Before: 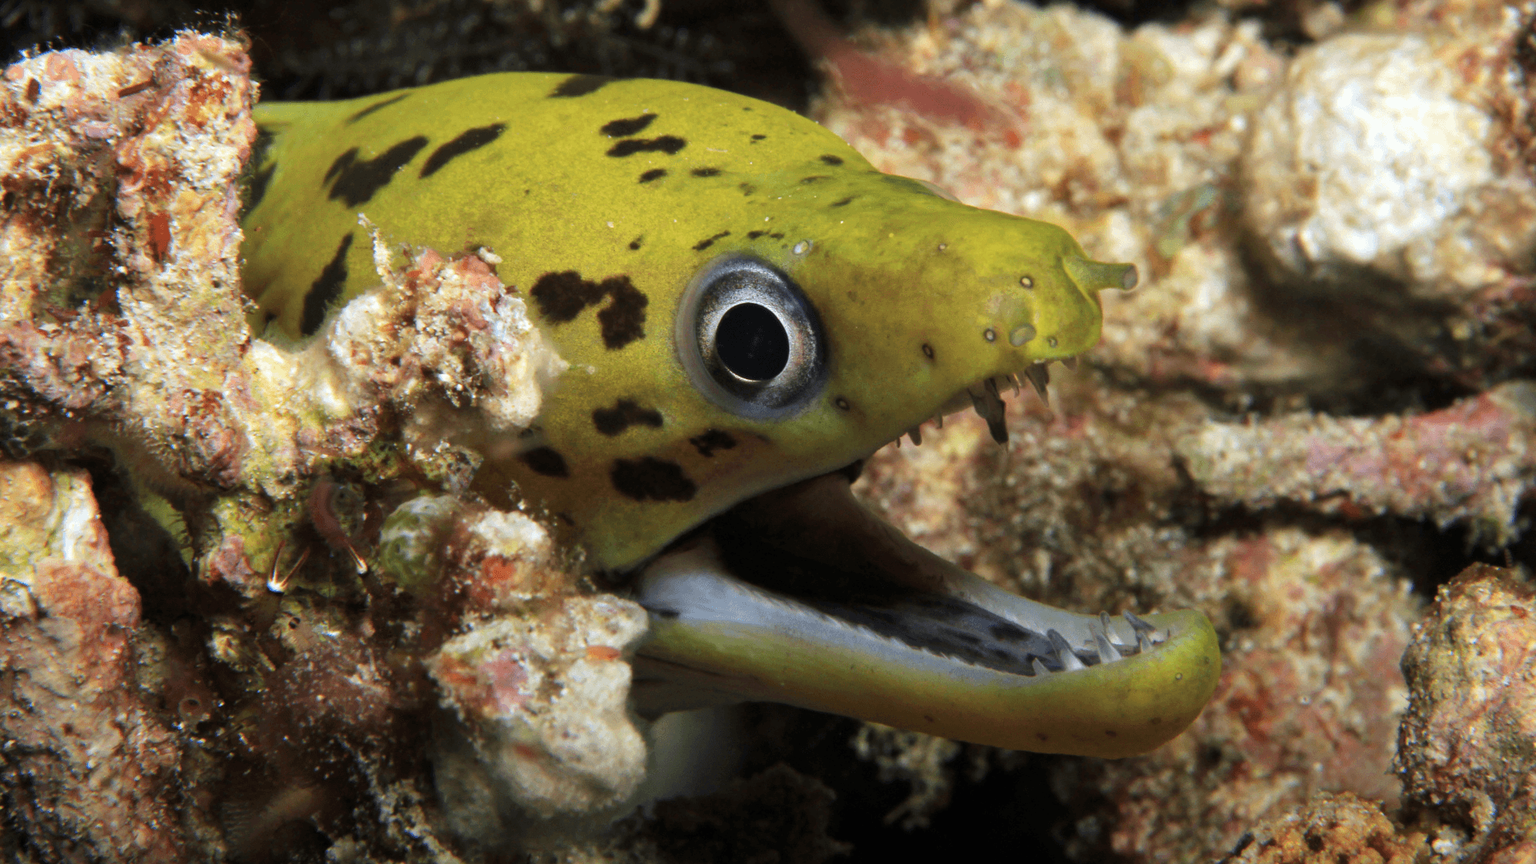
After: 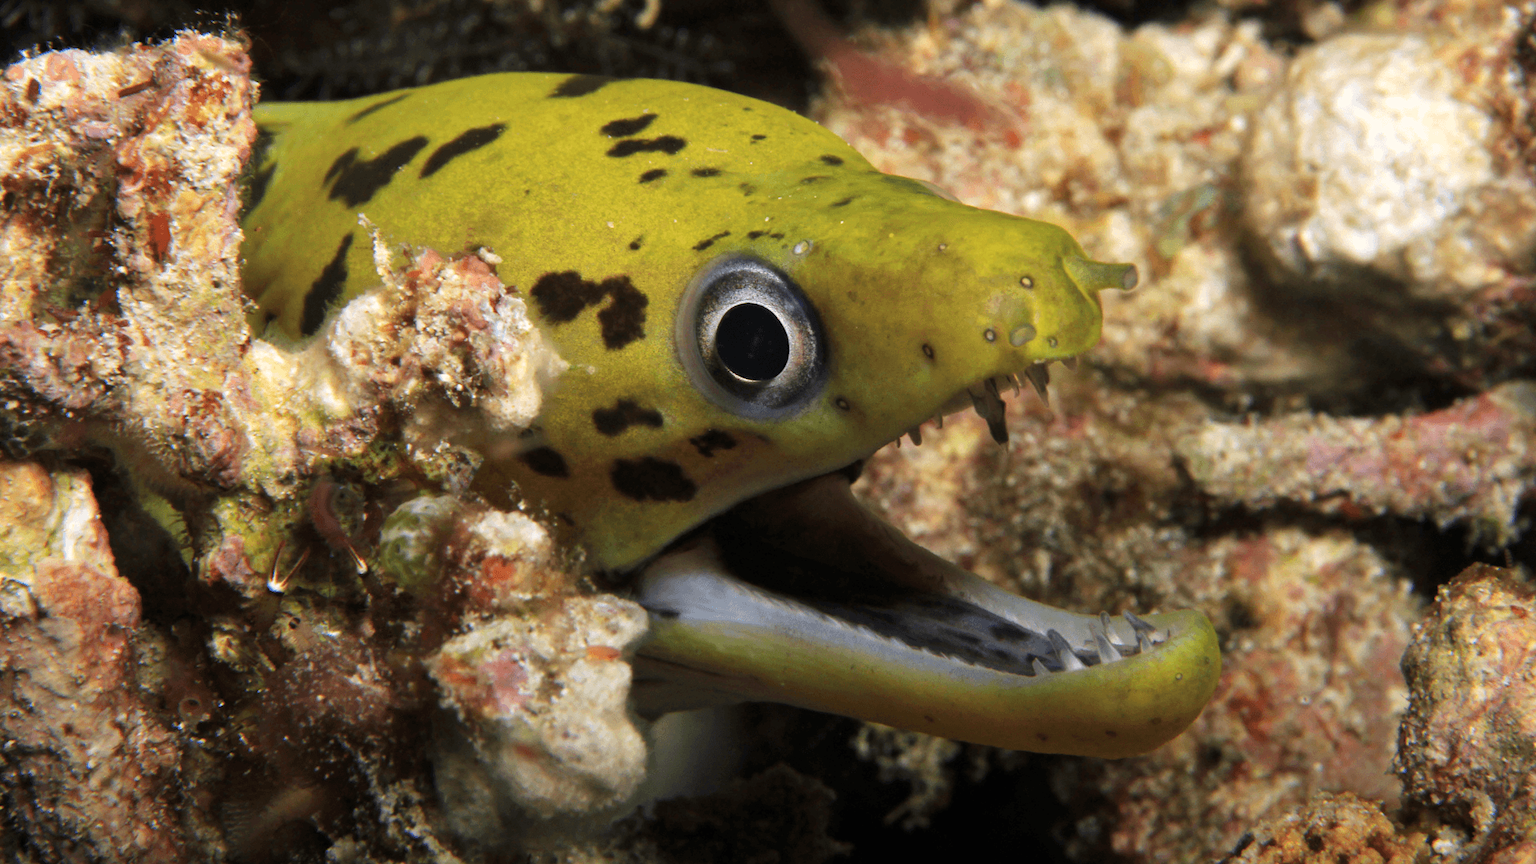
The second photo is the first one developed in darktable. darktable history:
color correction: highlights a* 3.63, highlights b* 5.12
